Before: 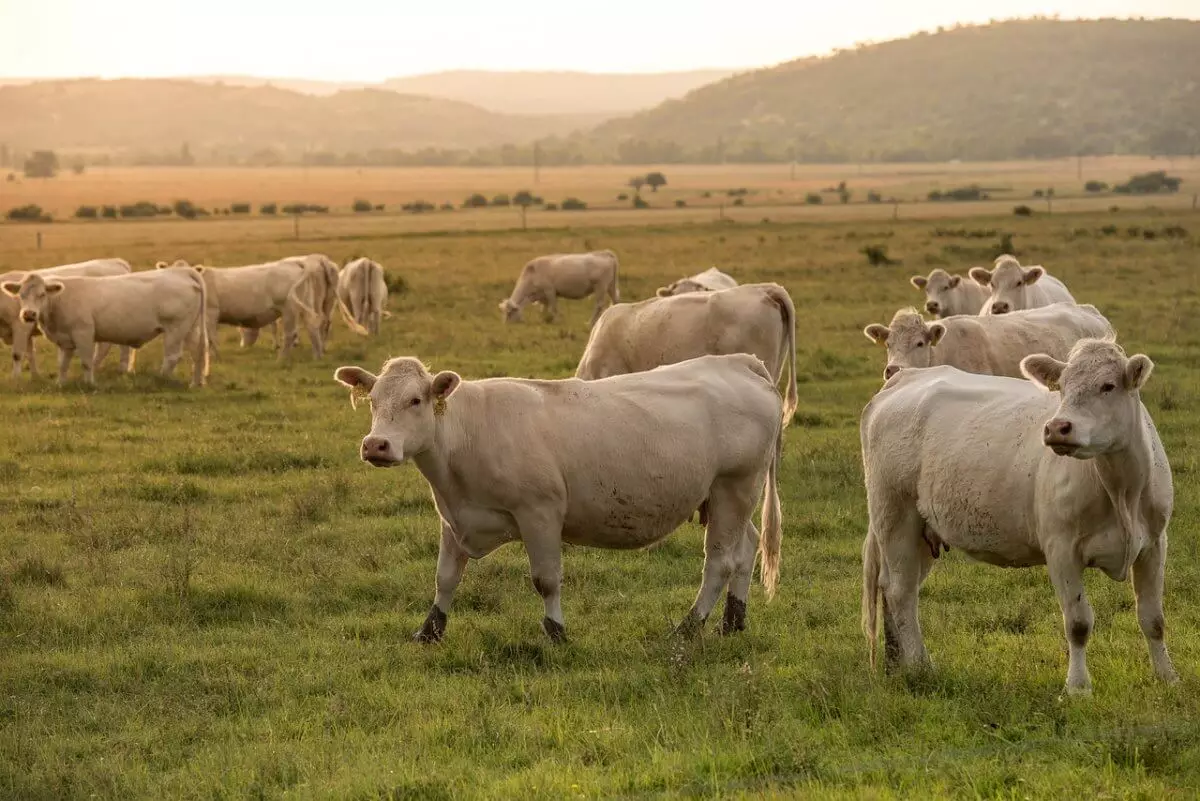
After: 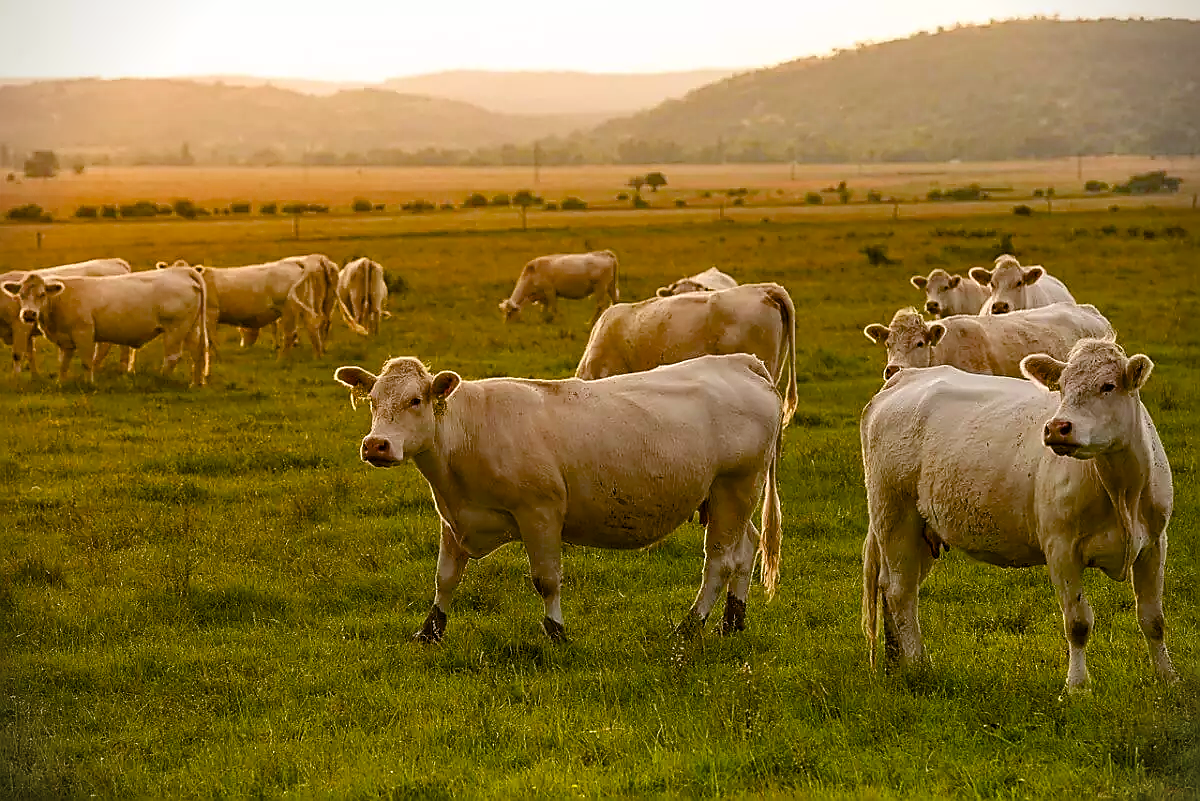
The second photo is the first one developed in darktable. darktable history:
color balance rgb: highlights gain › chroma 0.2%, highlights gain › hue 332.79°, linear chroma grading › global chroma 14.682%, perceptual saturation grading › global saturation 20%, perceptual saturation grading › highlights -14.413%, perceptual saturation grading › shadows 50.117%, global vibrance 6.996%, saturation formula JzAzBz (2021)
sharpen: radius 1.423, amount 1.259, threshold 0.778
color correction: highlights b* 0.061
vignetting: fall-off start 91.48%
